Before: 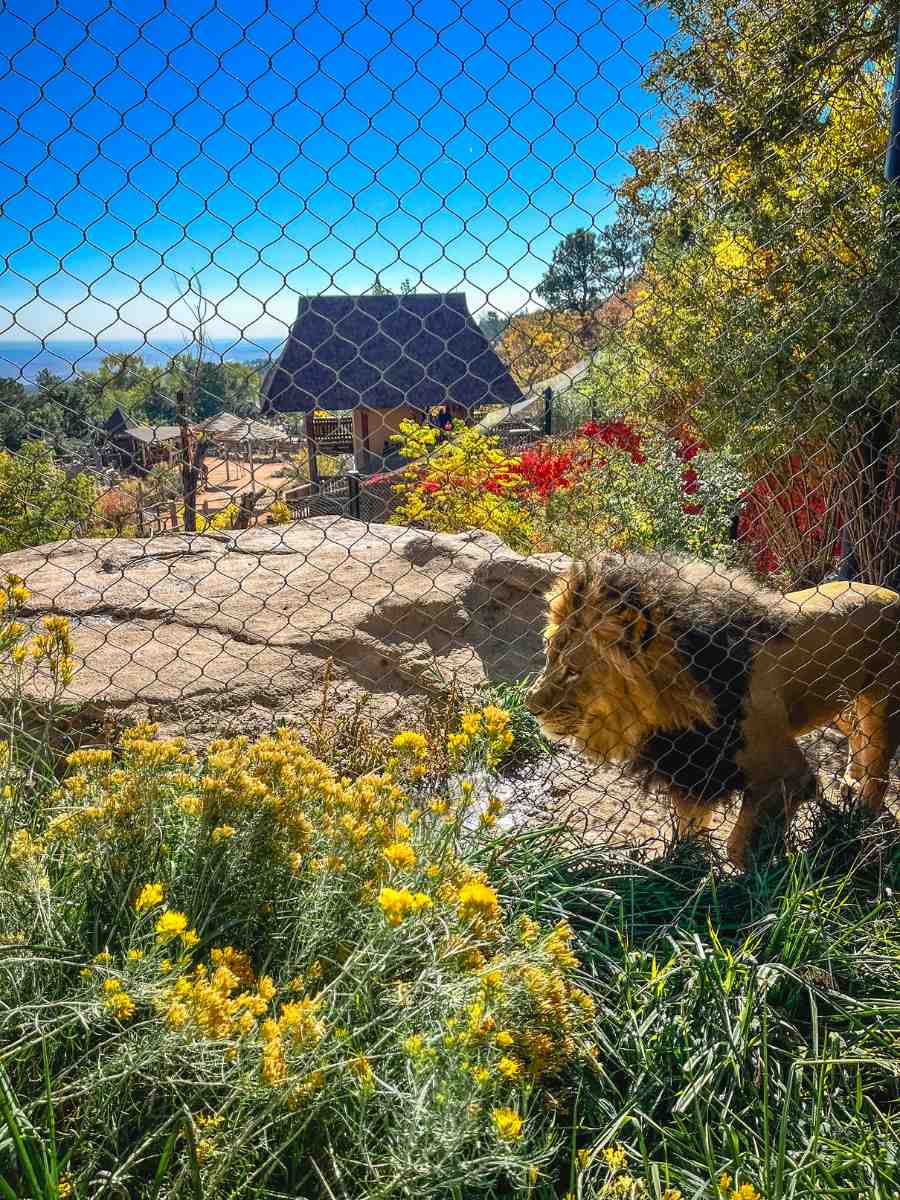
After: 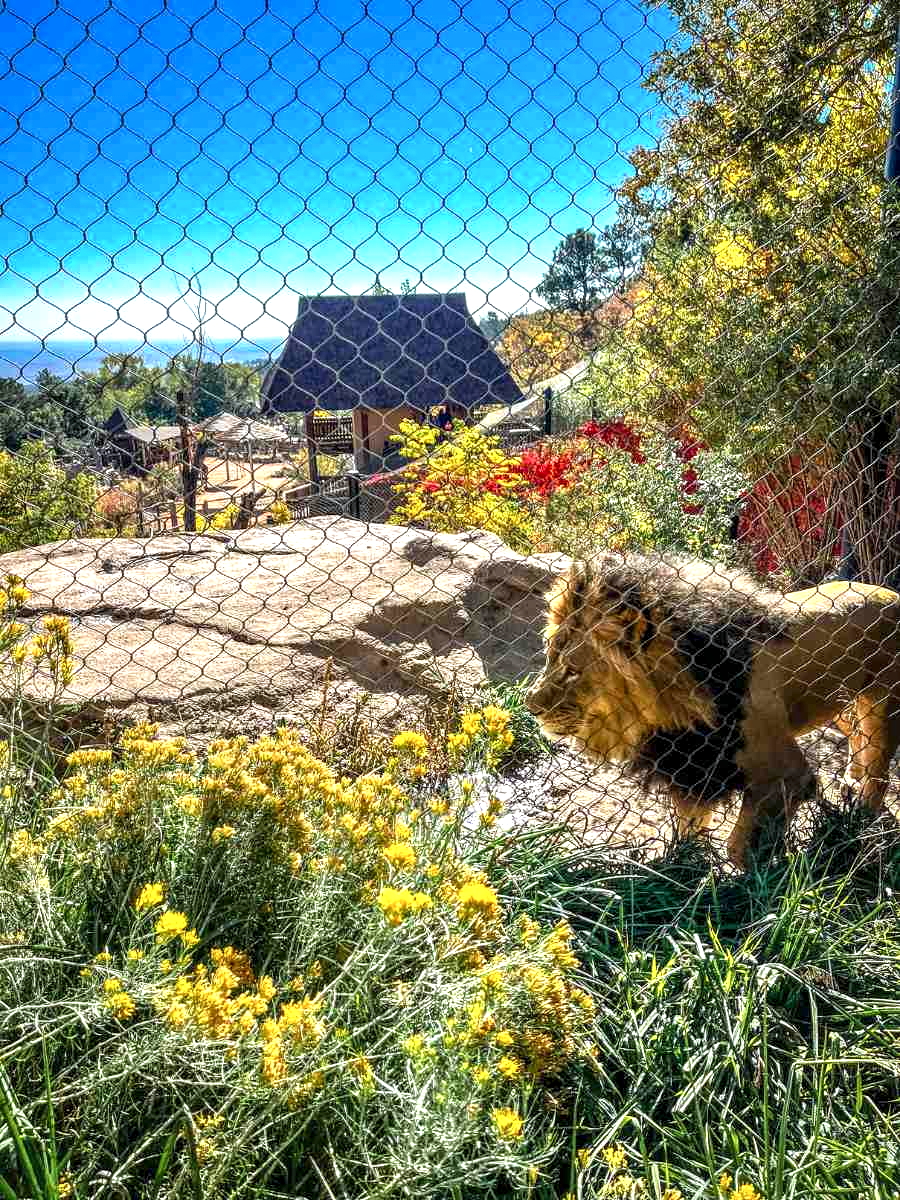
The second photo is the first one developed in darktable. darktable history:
white balance: red 0.986, blue 1.01
local contrast: detail 135%, midtone range 0.75
exposure: black level correction 0, exposure 0.5 EV, compensate highlight preservation false
